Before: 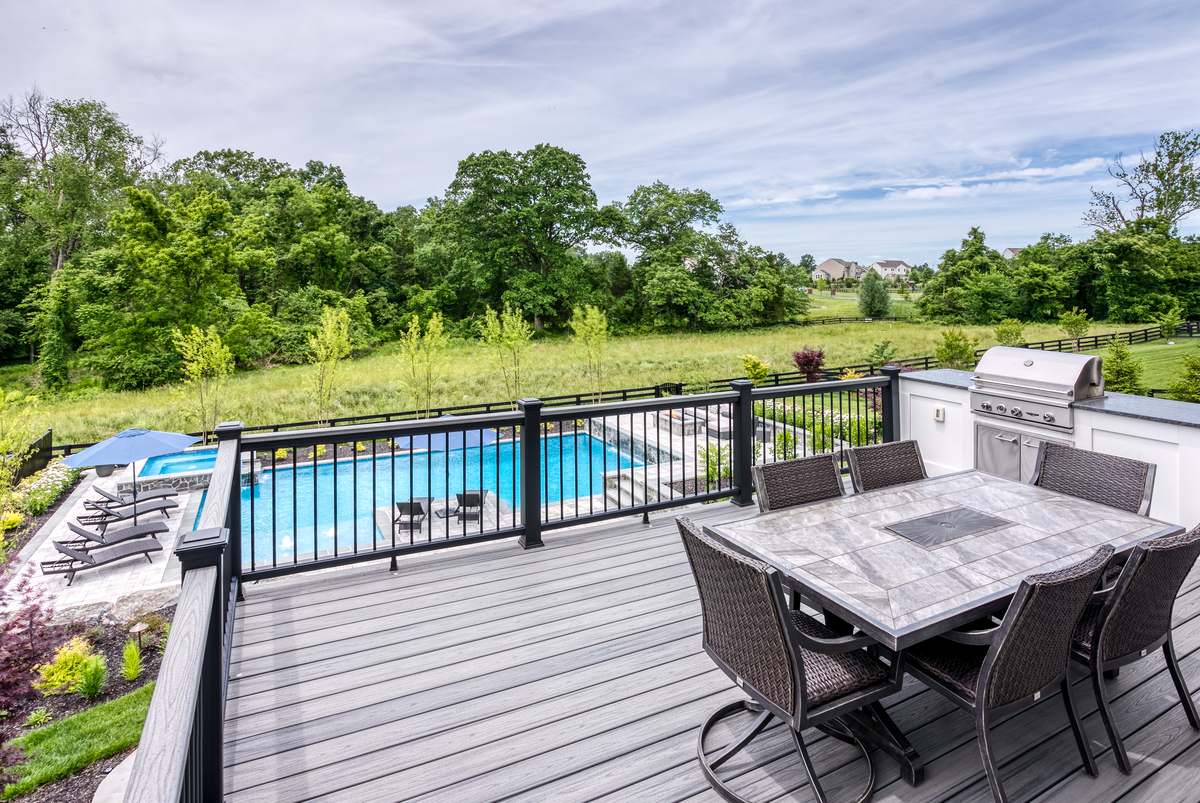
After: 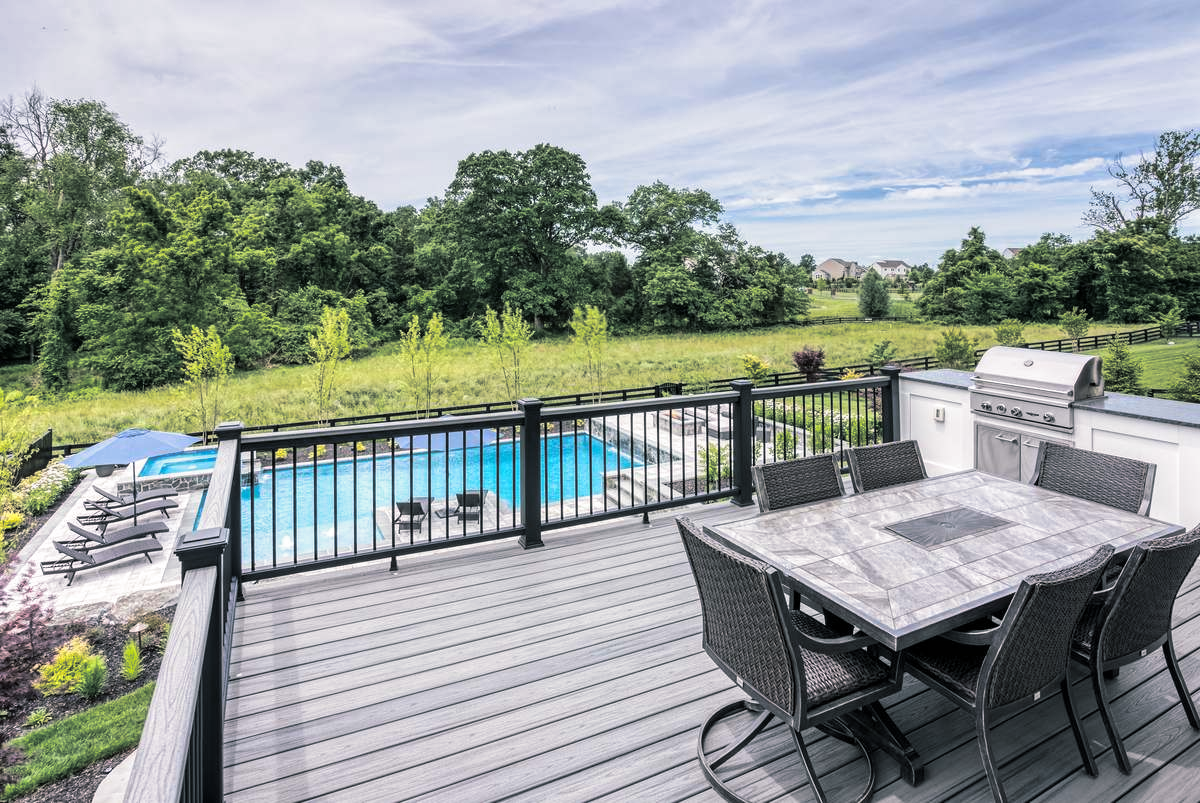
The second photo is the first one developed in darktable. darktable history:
rotate and perspective: automatic cropping off
split-toning: shadows › hue 201.6°, shadows › saturation 0.16, highlights › hue 50.4°, highlights › saturation 0.2, balance -49.9
